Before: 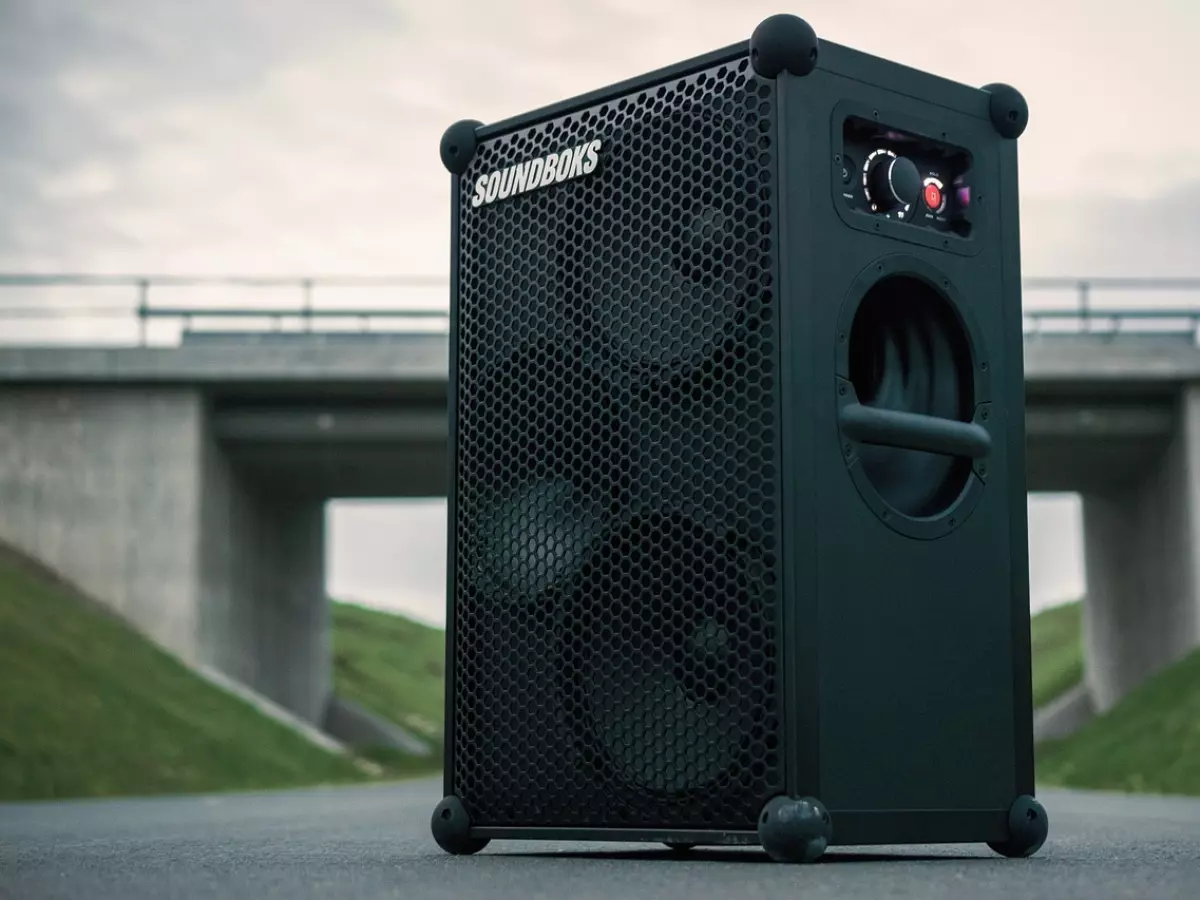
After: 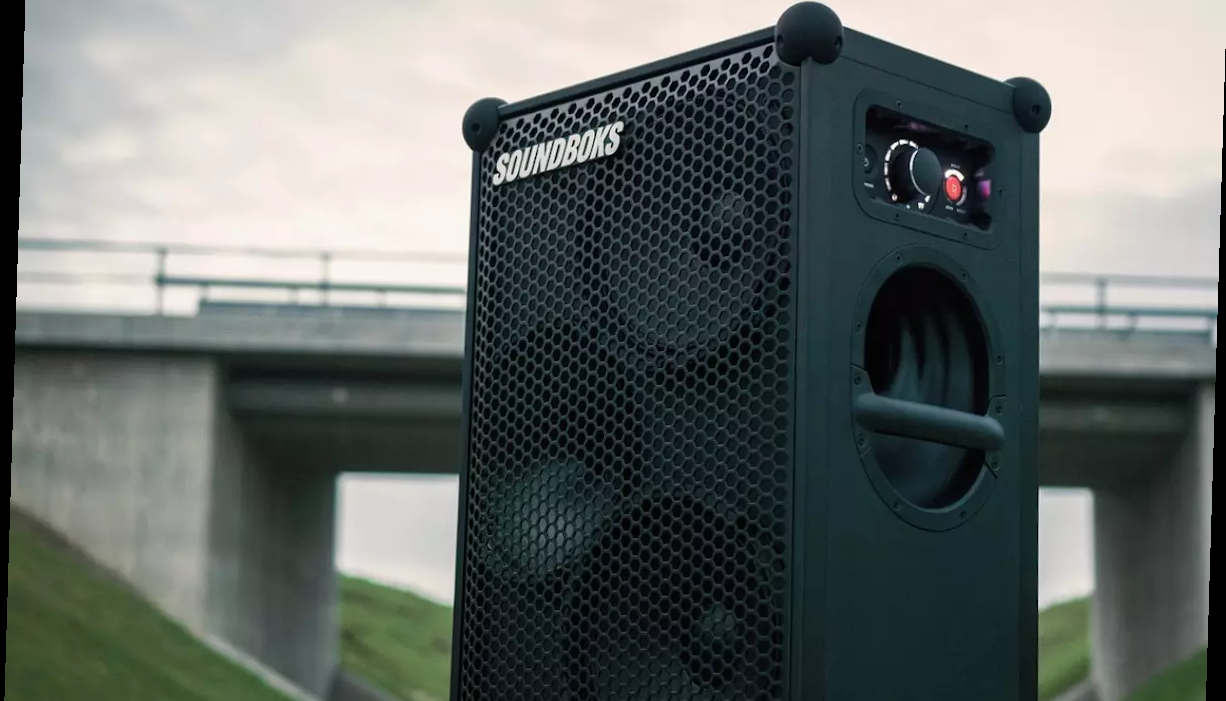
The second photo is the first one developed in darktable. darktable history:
rotate and perspective: rotation 1.72°, automatic cropping off
crop: top 3.857%, bottom 21.132%
